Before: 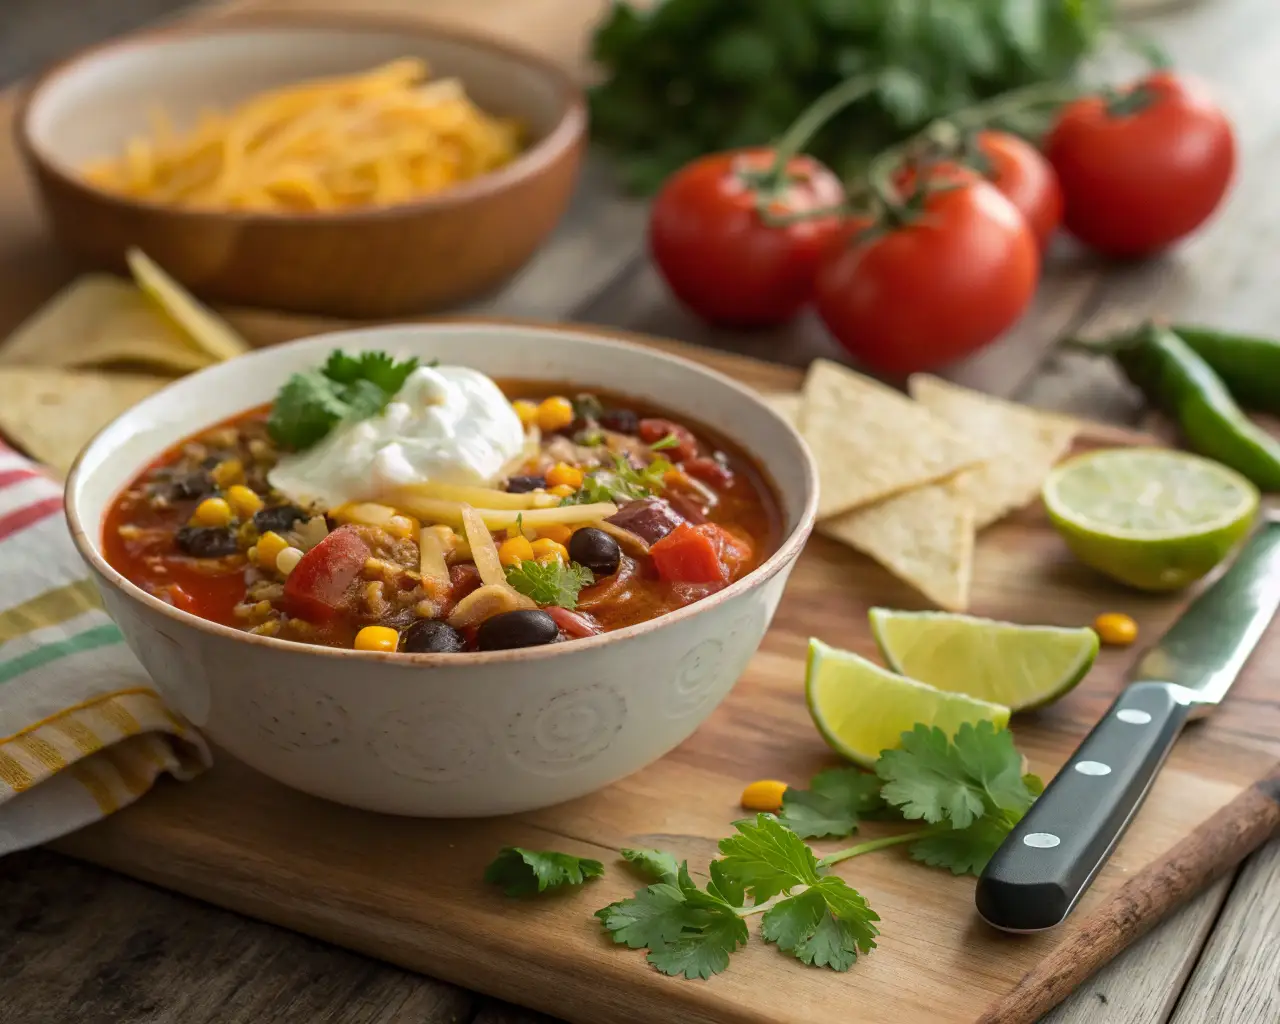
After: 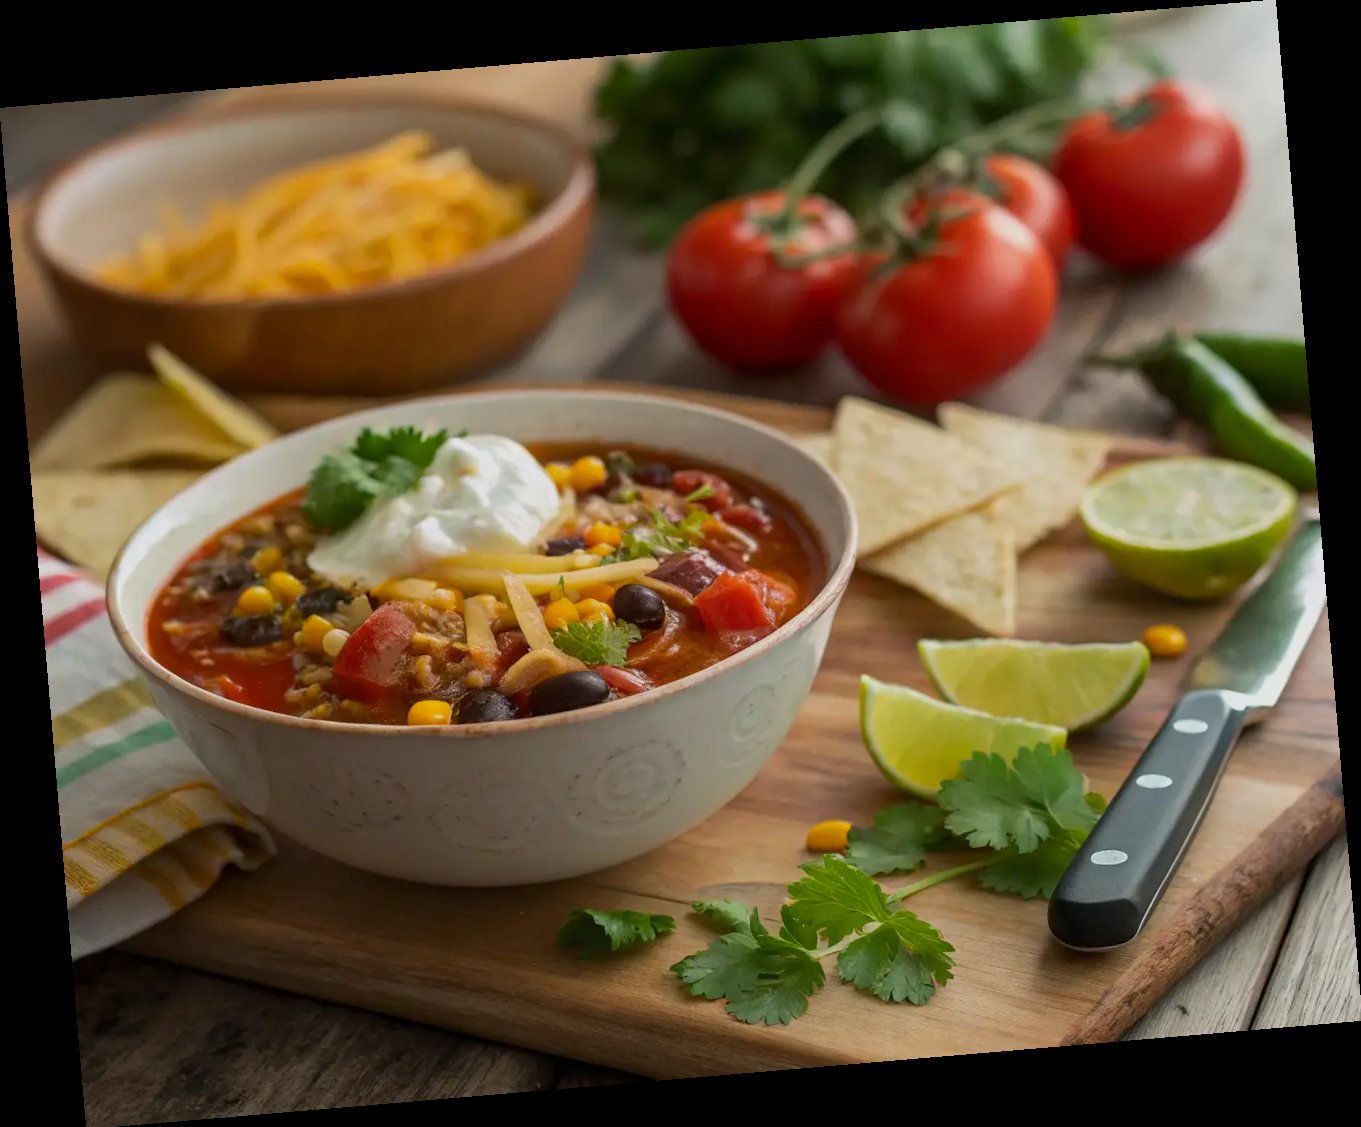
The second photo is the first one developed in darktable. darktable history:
rotate and perspective: rotation -4.86°, automatic cropping off
shadows and highlights: radius 121.13, shadows 21.4, white point adjustment -9.72, highlights -14.39, soften with gaussian
